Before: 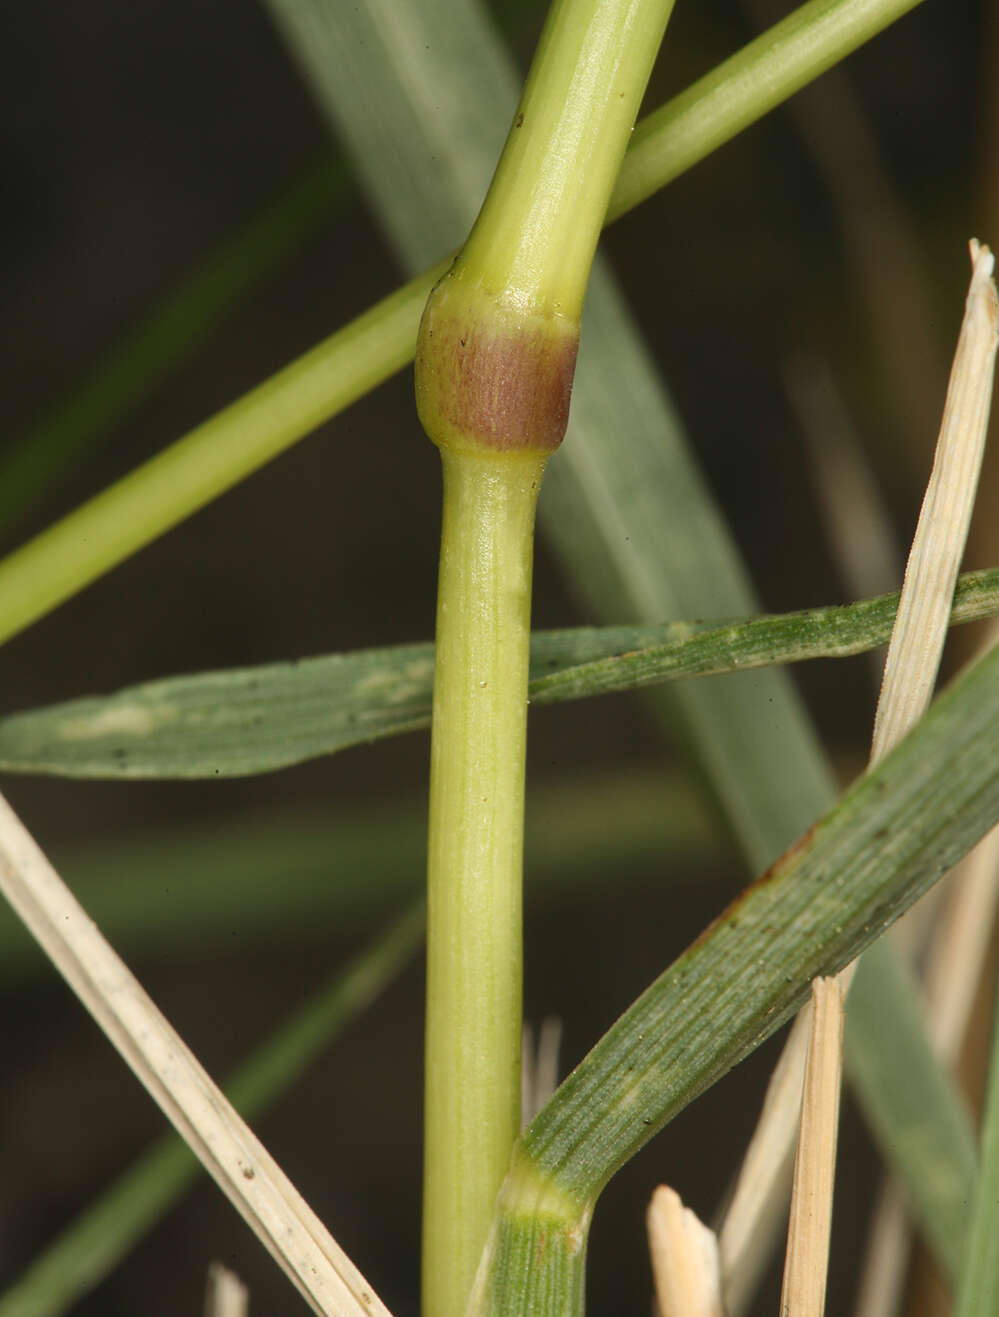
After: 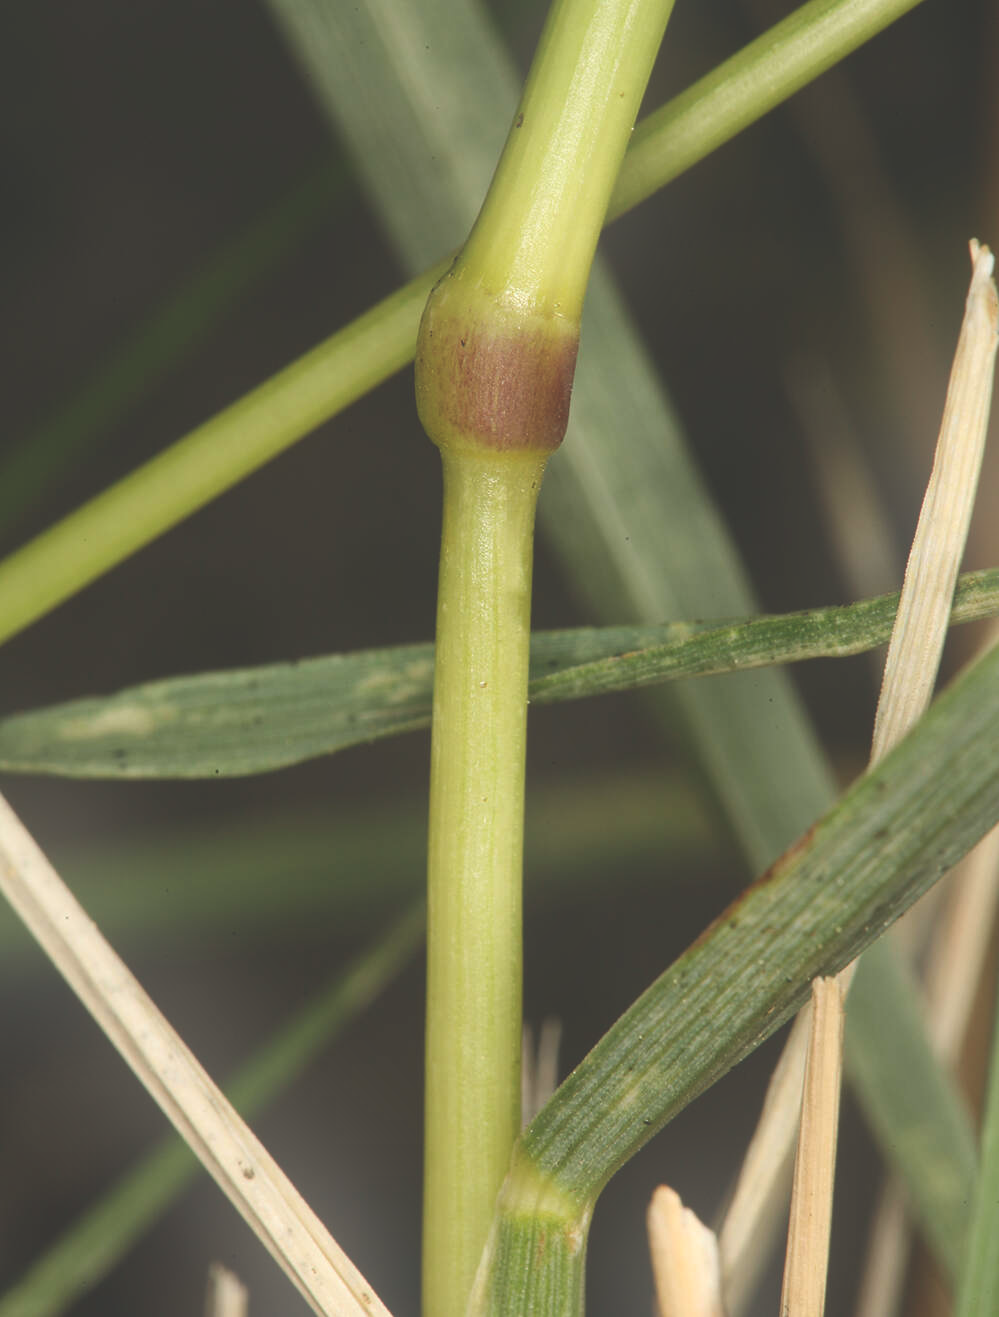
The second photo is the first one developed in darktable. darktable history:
exposure: black level correction -0.028, compensate highlight preservation false
bloom: size 16%, threshold 98%, strength 20%
